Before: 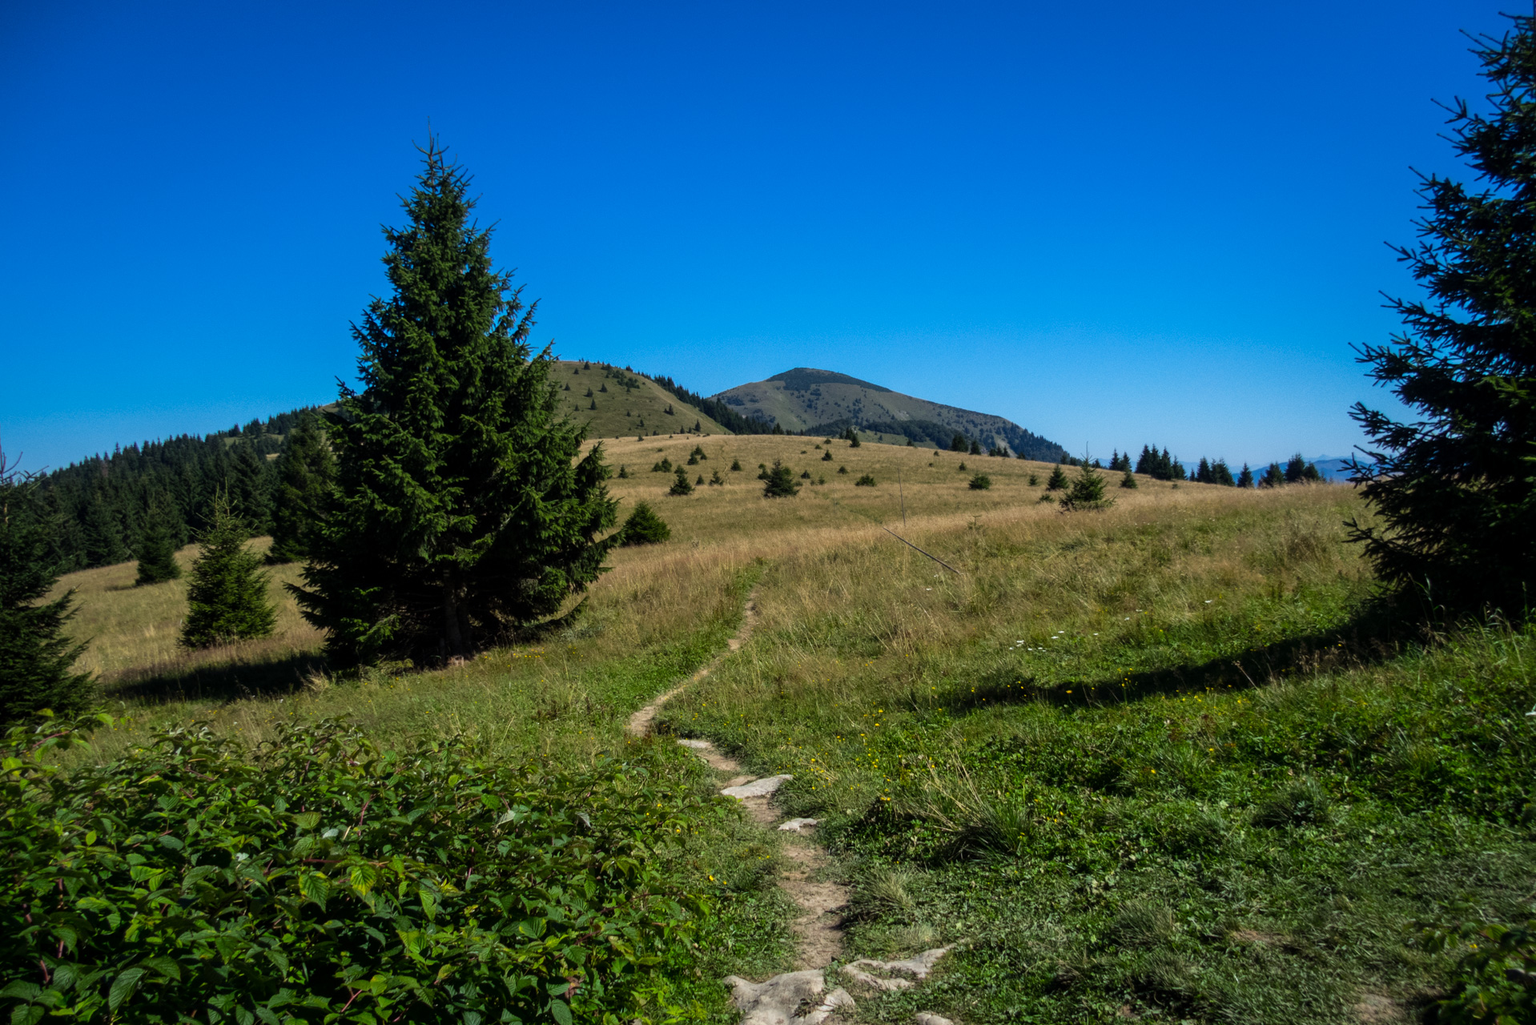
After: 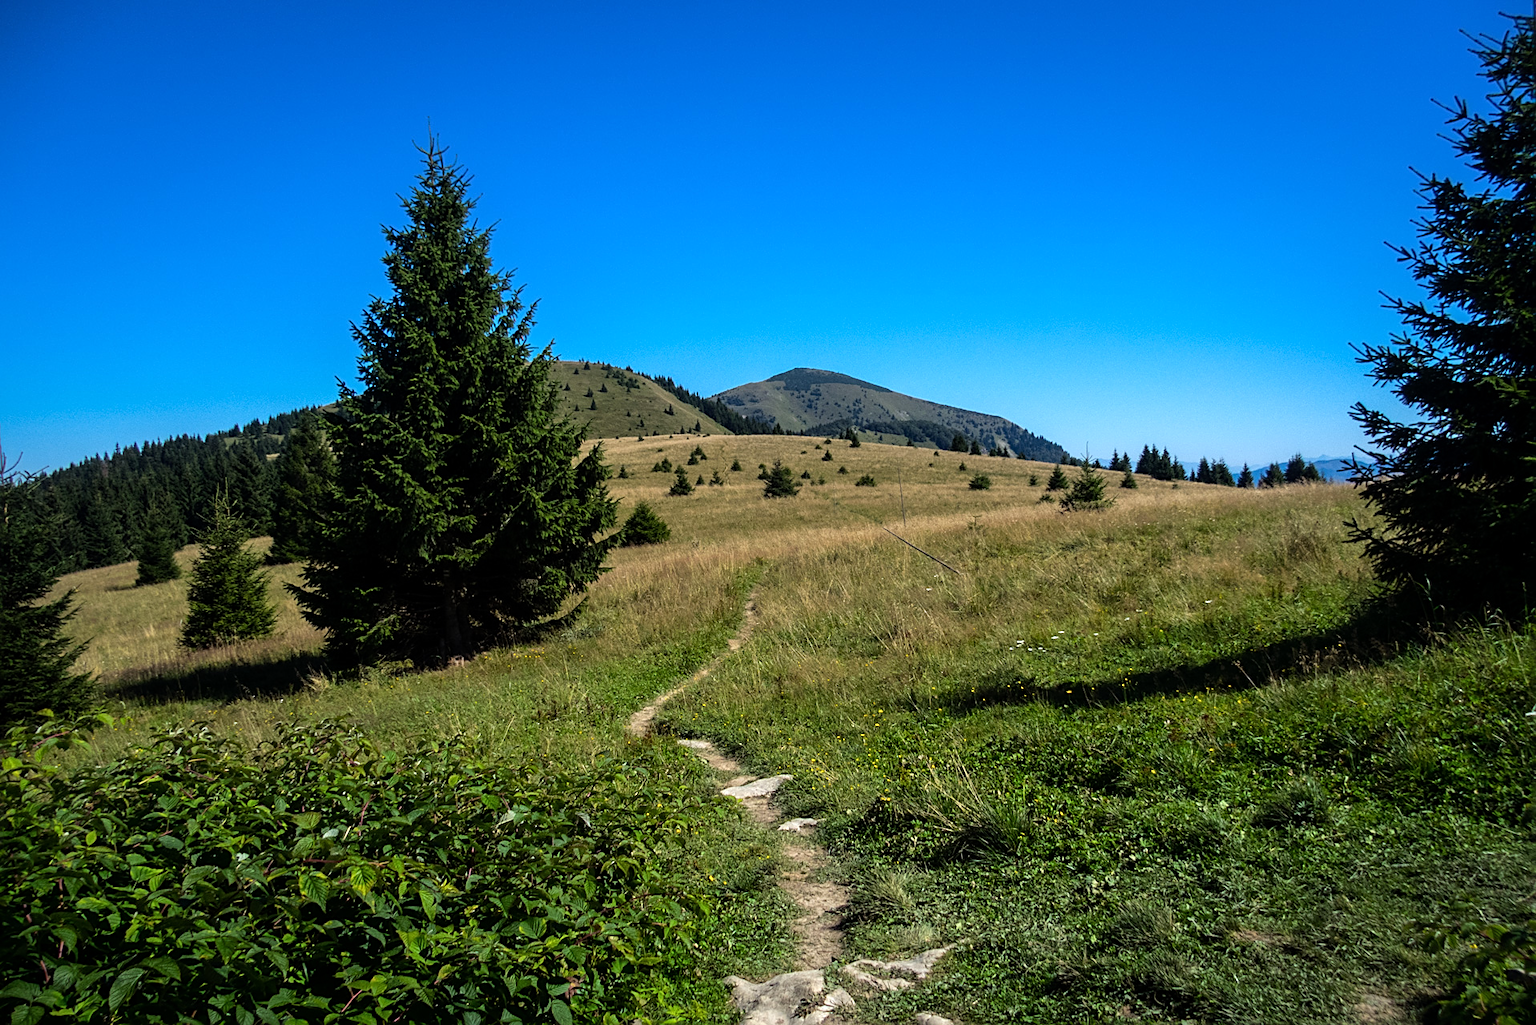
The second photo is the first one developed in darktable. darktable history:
tone equalizer: -8 EV -0.429 EV, -7 EV -0.367 EV, -6 EV -0.303 EV, -5 EV -0.19 EV, -3 EV 0.238 EV, -2 EV 0.305 EV, -1 EV 0.405 EV, +0 EV 0.414 EV
sharpen: on, module defaults
